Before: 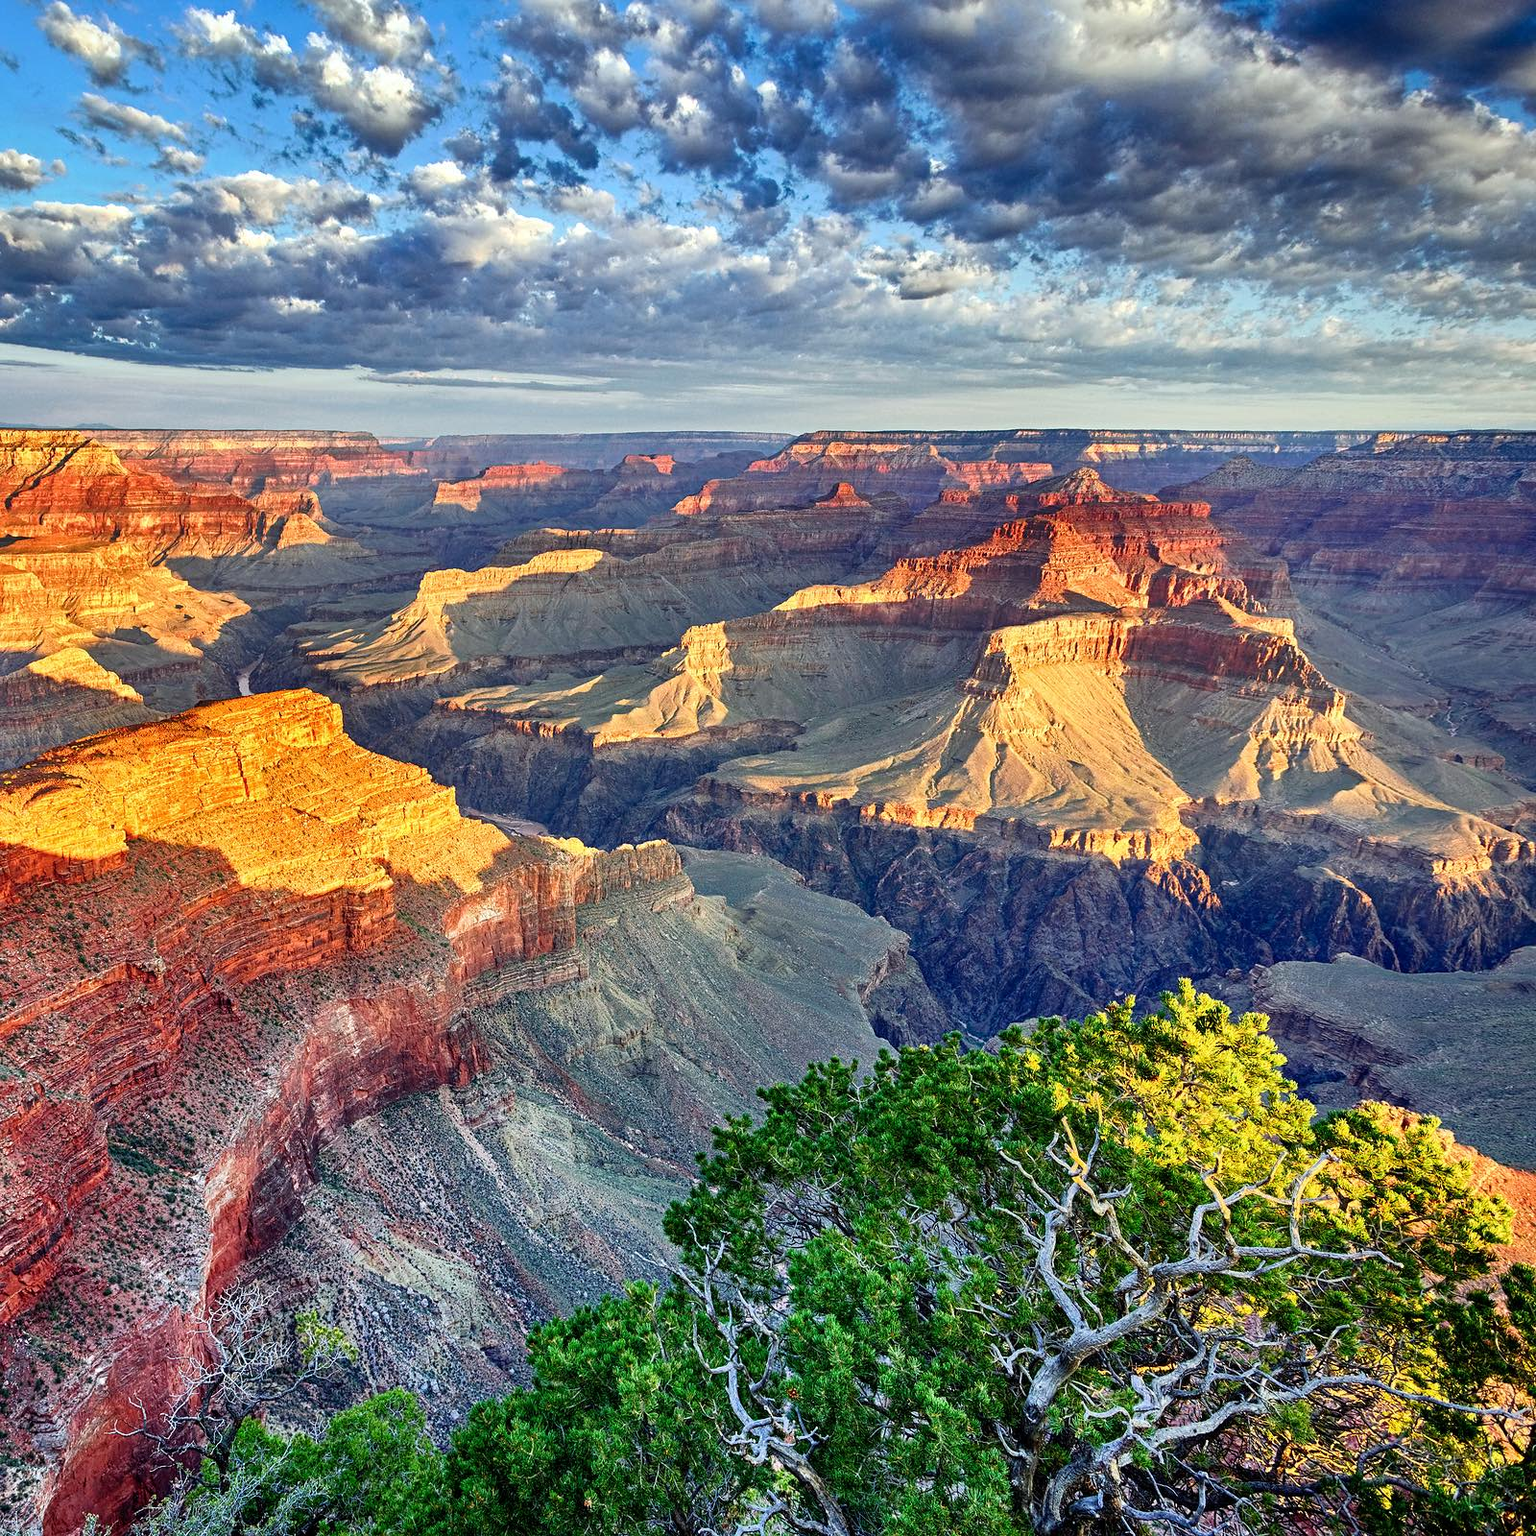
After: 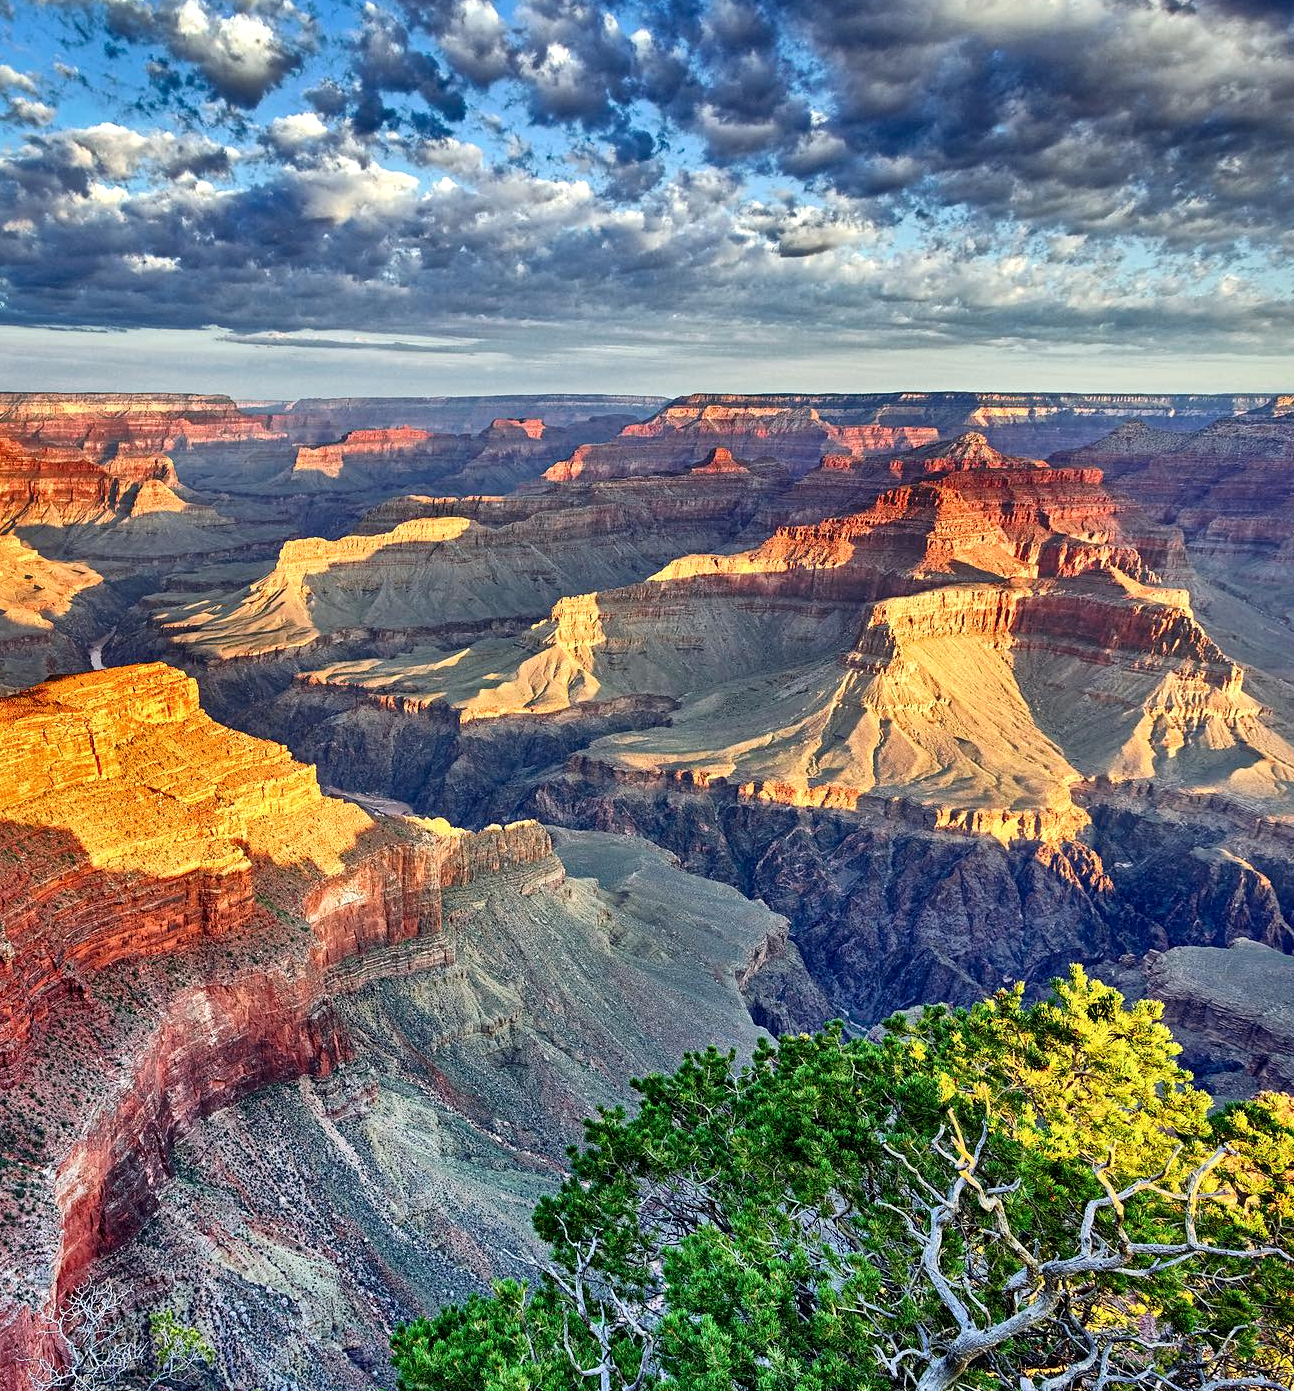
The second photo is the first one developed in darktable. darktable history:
crop: left 9.929%, top 3.475%, right 9.188%, bottom 9.529%
shadows and highlights: radius 100.41, shadows 50.55, highlights -64.36, highlights color adjustment 49.82%, soften with gaussian
local contrast: mode bilateral grid, contrast 25, coarseness 50, detail 123%, midtone range 0.2
